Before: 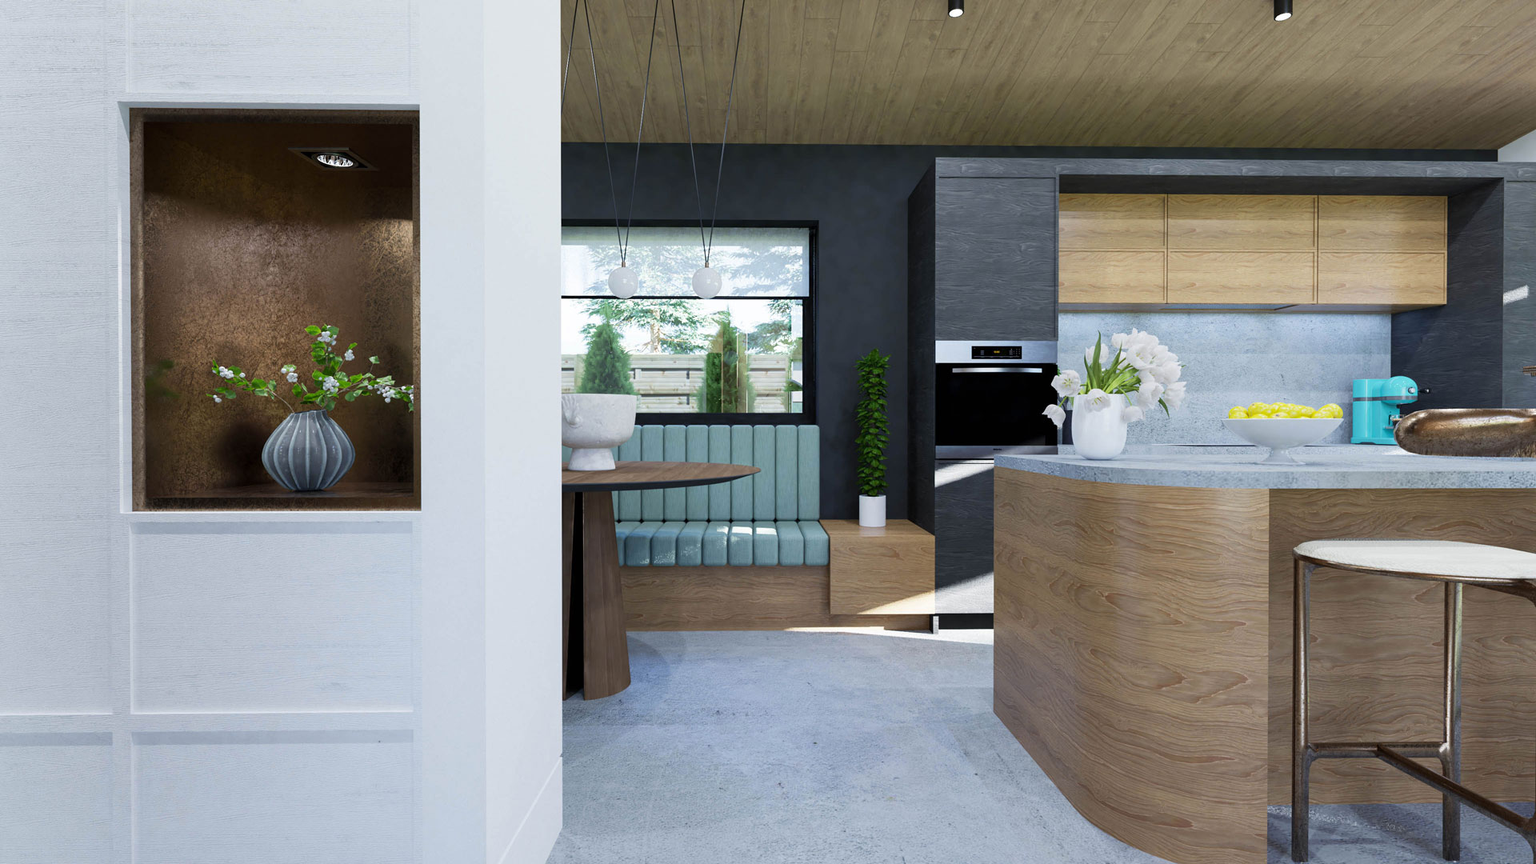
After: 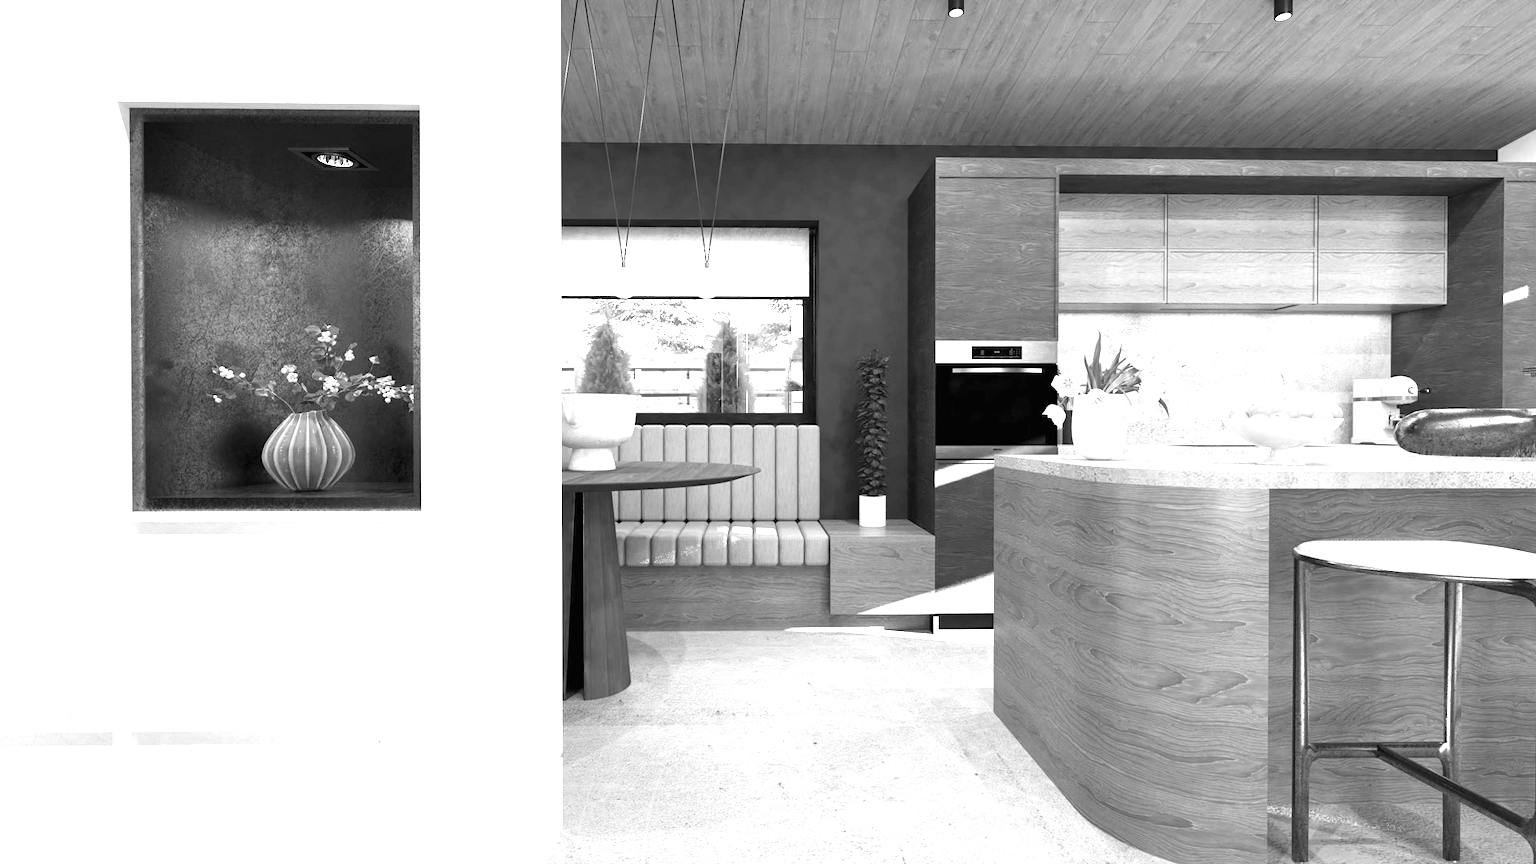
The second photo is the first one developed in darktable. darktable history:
contrast brightness saturation: saturation -0.05
color calibration: output gray [0.25, 0.35, 0.4, 0], x 0.383, y 0.372, temperature 3905.17 K
exposure: black level correction 0, exposure 1.1 EV, compensate exposure bias true, compensate highlight preservation false
